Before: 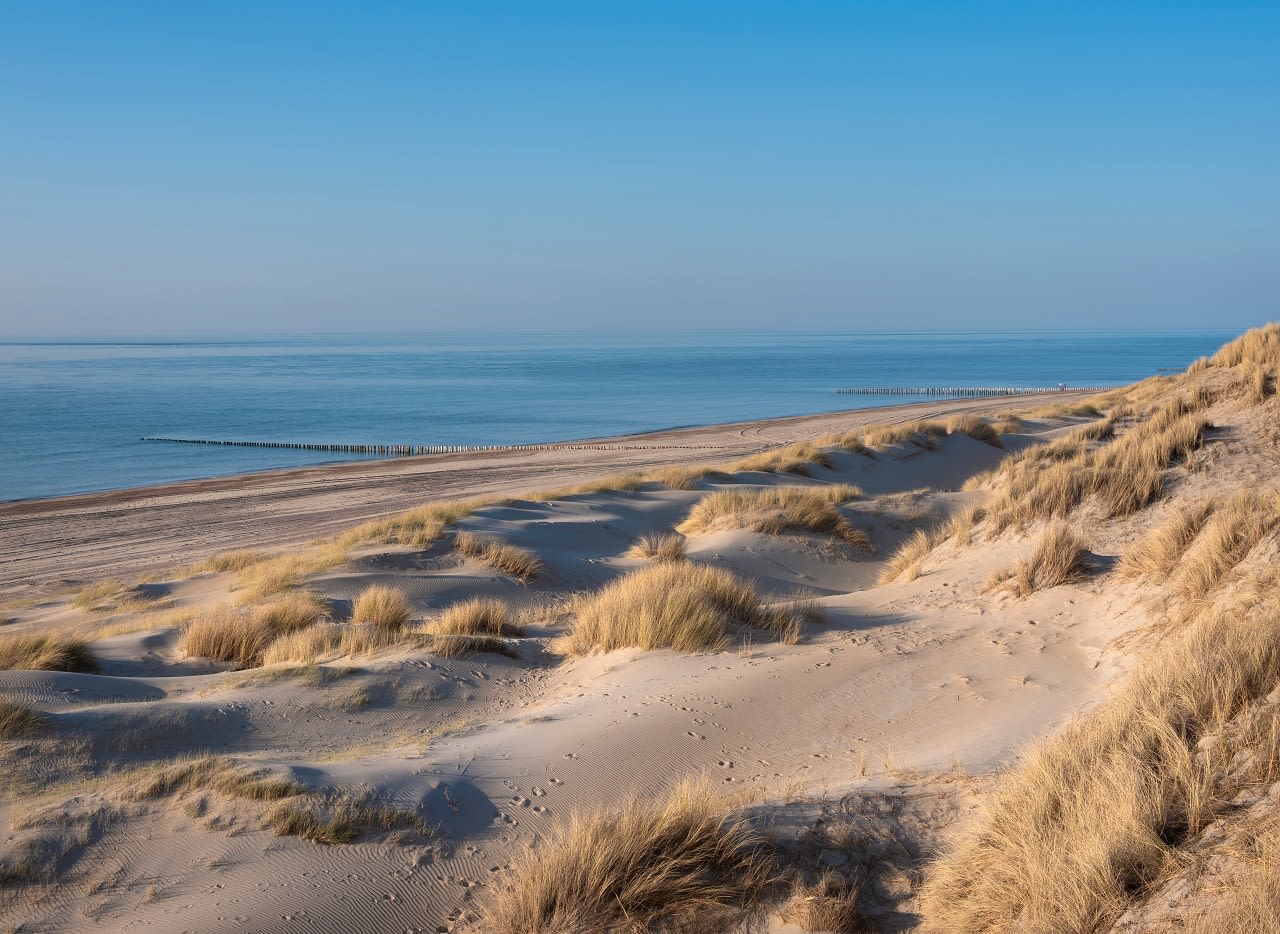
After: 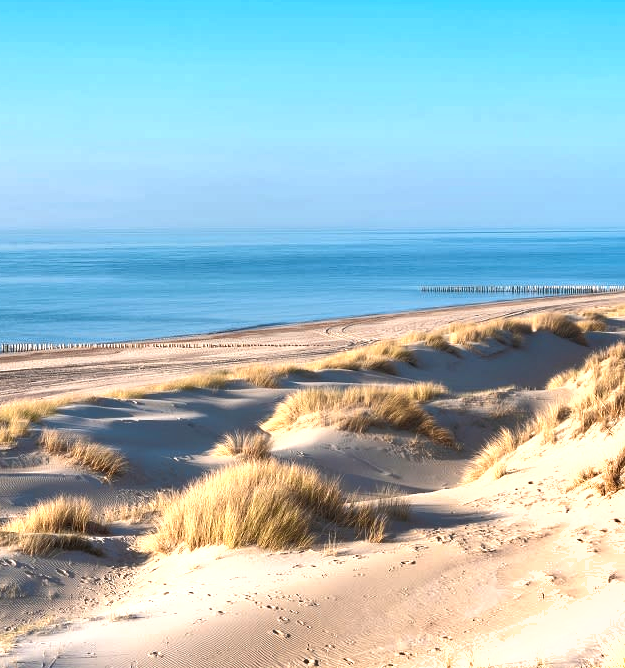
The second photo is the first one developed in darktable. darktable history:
crop: left 32.448%, top 11%, right 18.69%, bottom 17.385%
shadows and highlights: shadows 24.94, highlights -48.13, soften with gaussian
exposure: black level correction 0.001, exposure 1.131 EV, compensate highlight preservation false
